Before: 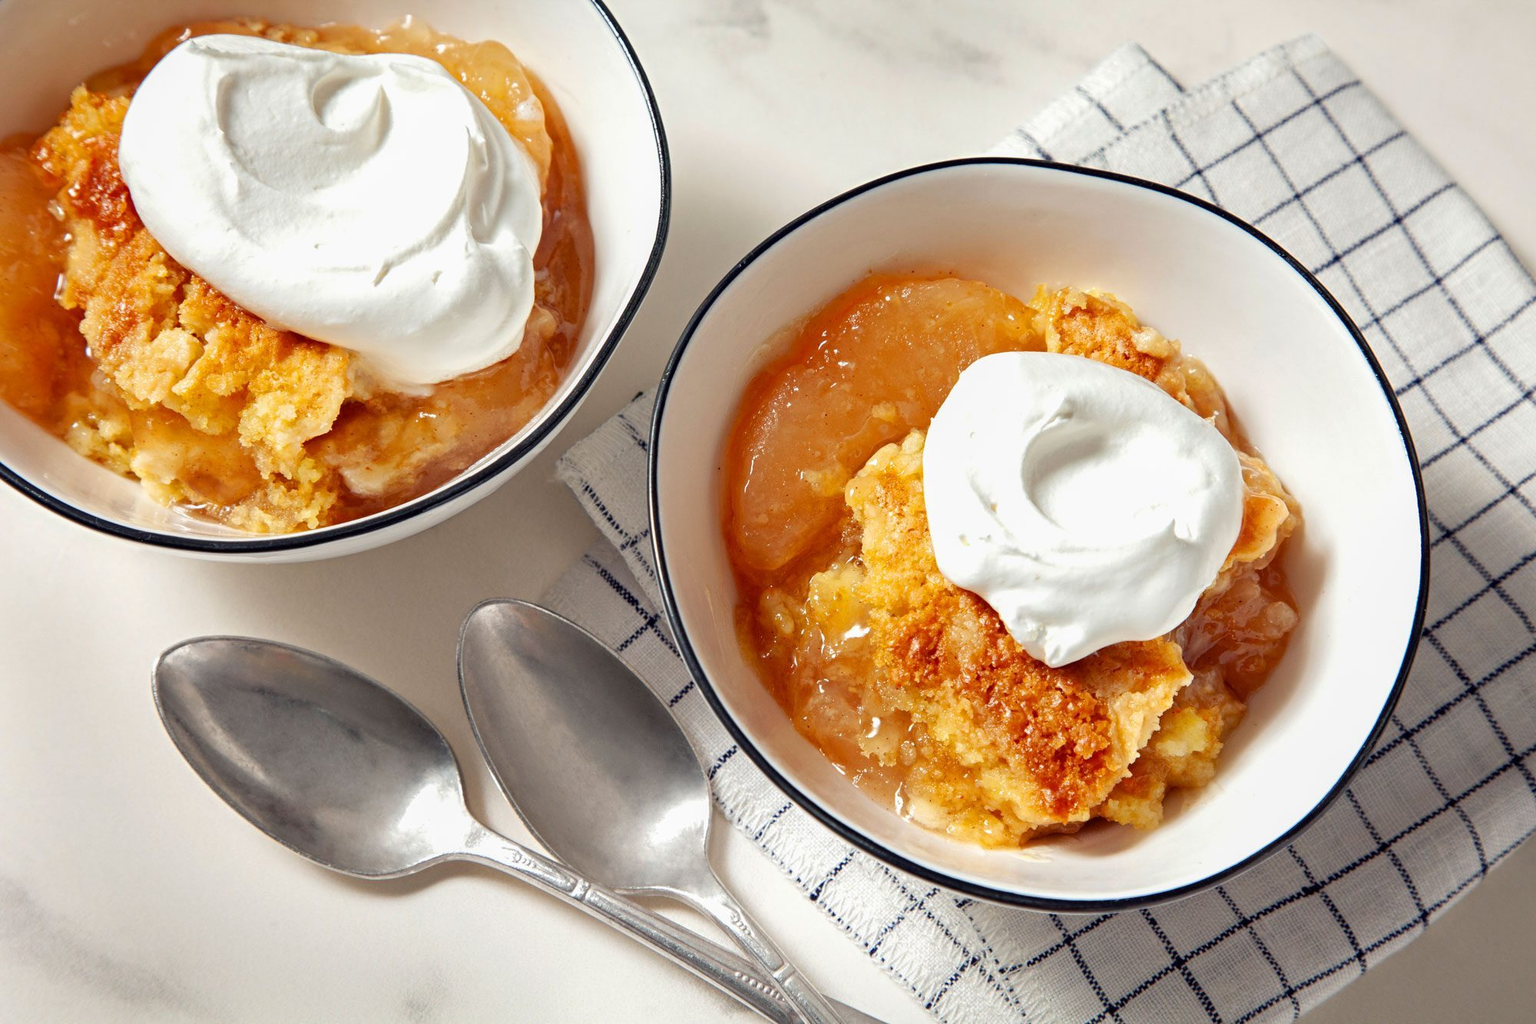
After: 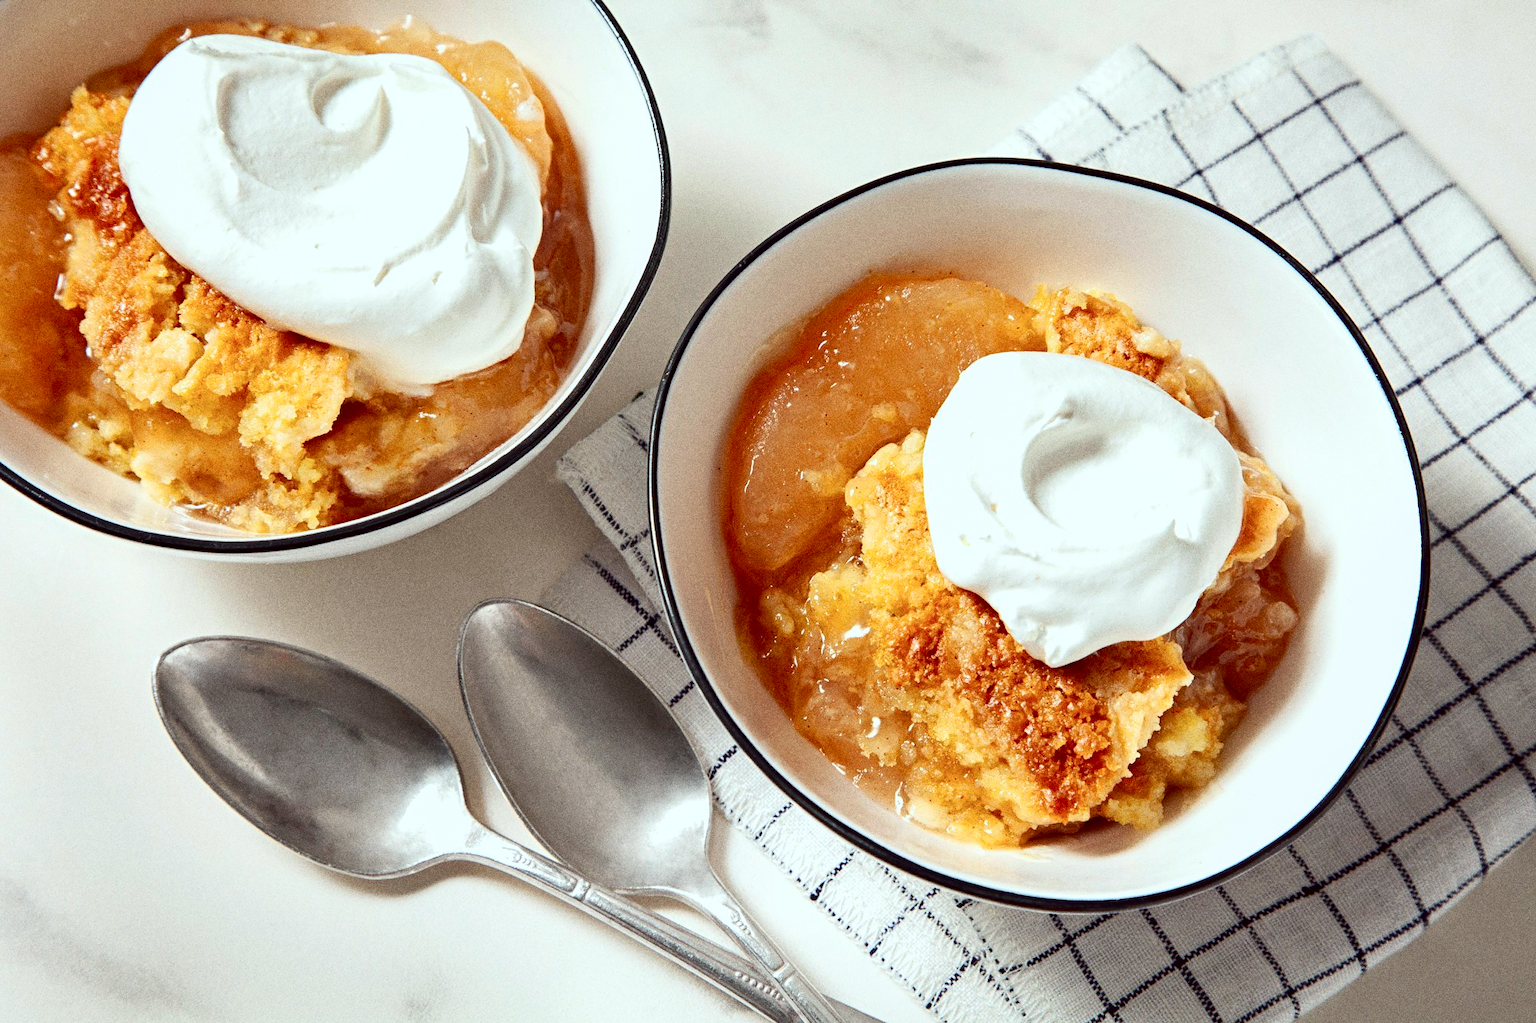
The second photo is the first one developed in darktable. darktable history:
contrast brightness saturation: contrast 0.22
color correction: highlights a* -4.98, highlights b* -3.76, shadows a* 3.83, shadows b* 4.08
grain: coarseness 0.09 ISO, strength 40%
